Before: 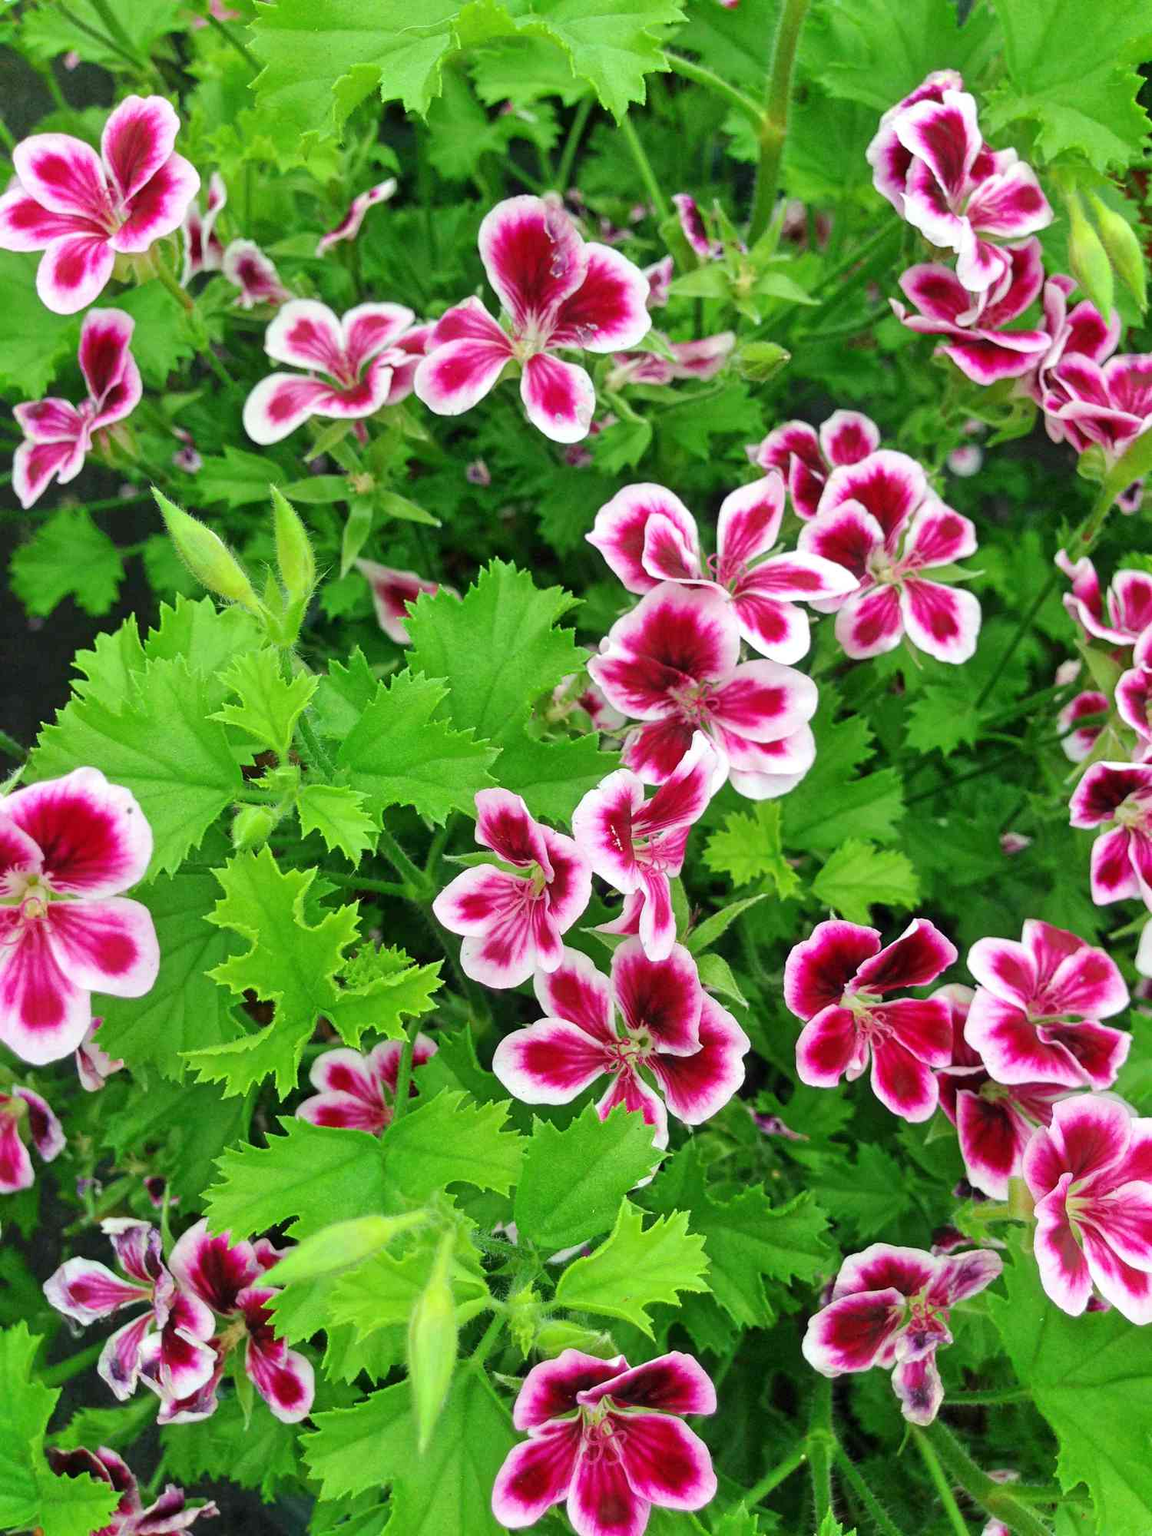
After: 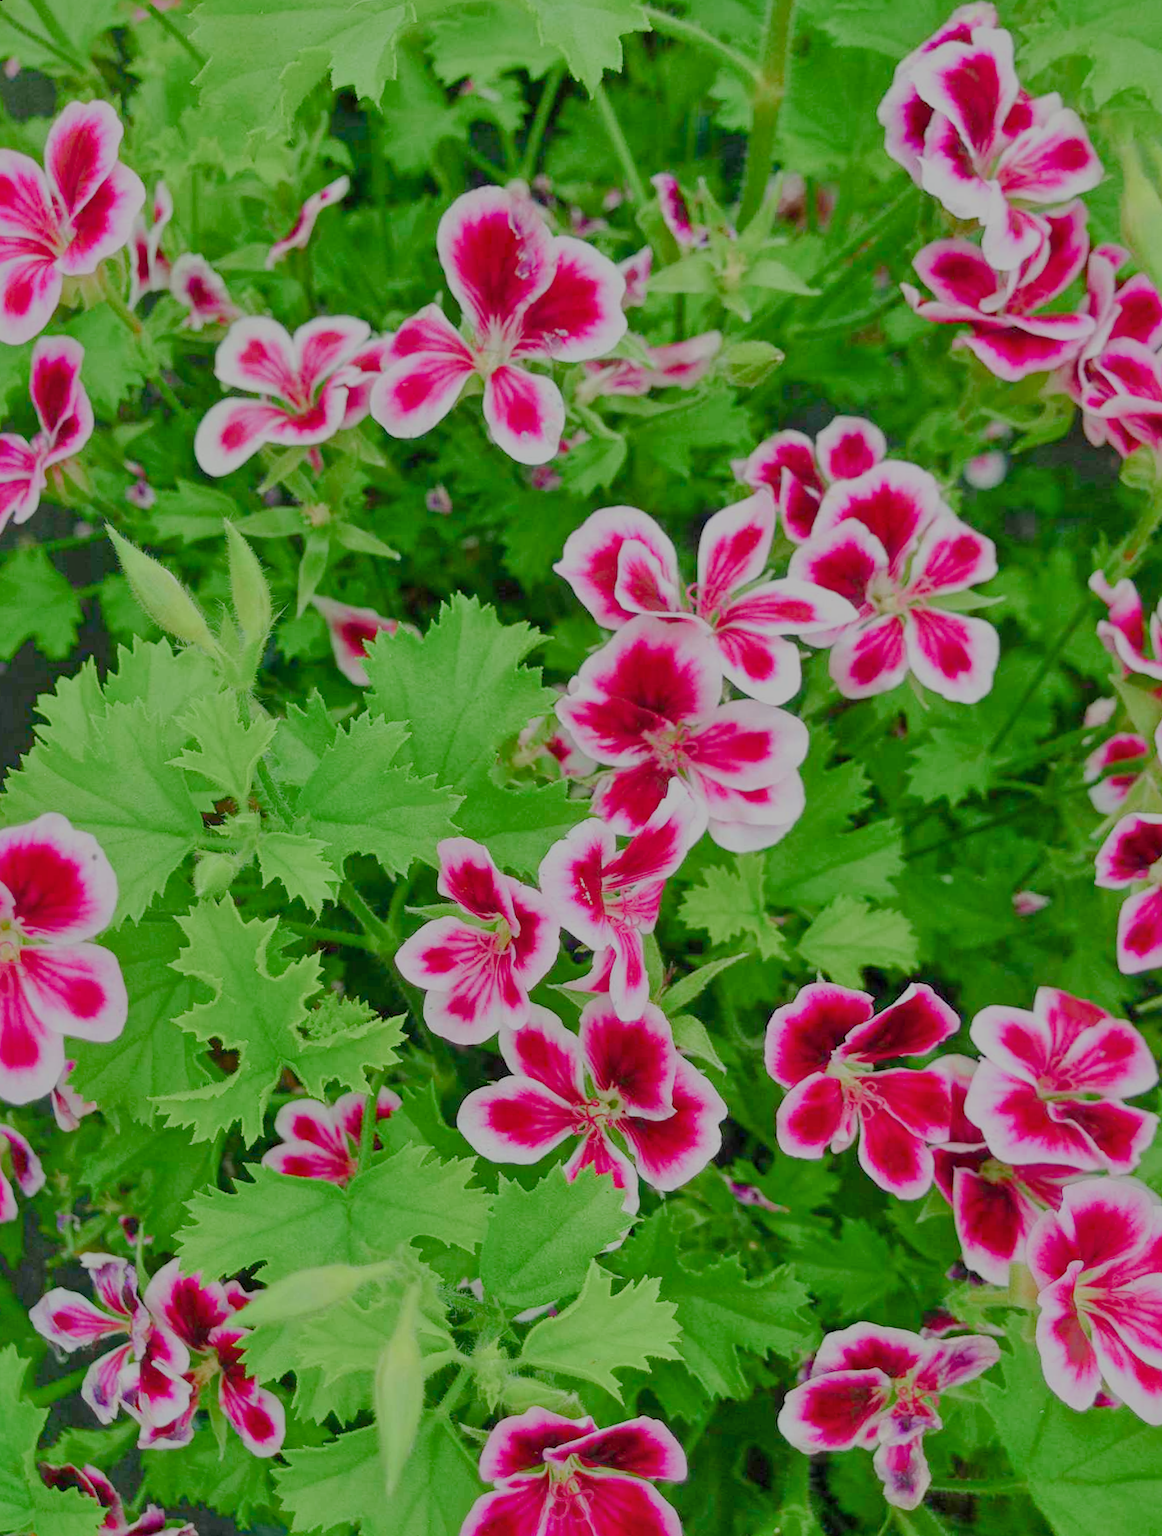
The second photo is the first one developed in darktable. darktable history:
filmic rgb: black relative exposure -7.65 EV, white relative exposure 4.56 EV, hardness 3.61
shadows and highlights: on, module defaults
rotate and perspective: rotation 0.062°, lens shift (vertical) 0.115, lens shift (horizontal) -0.133, crop left 0.047, crop right 0.94, crop top 0.061, crop bottom 0.94
color balance rgb: shadows lift › chroma 1%, shadows lift › hue 113°, highlights gain › chroma 0.2%, highlights gain › hue 333°, perceptual saturation grading › global saturation 20%, perceptual saturation grading › highlights -50%, perceptual saturation grading › shadows 25%, contrast -30%
